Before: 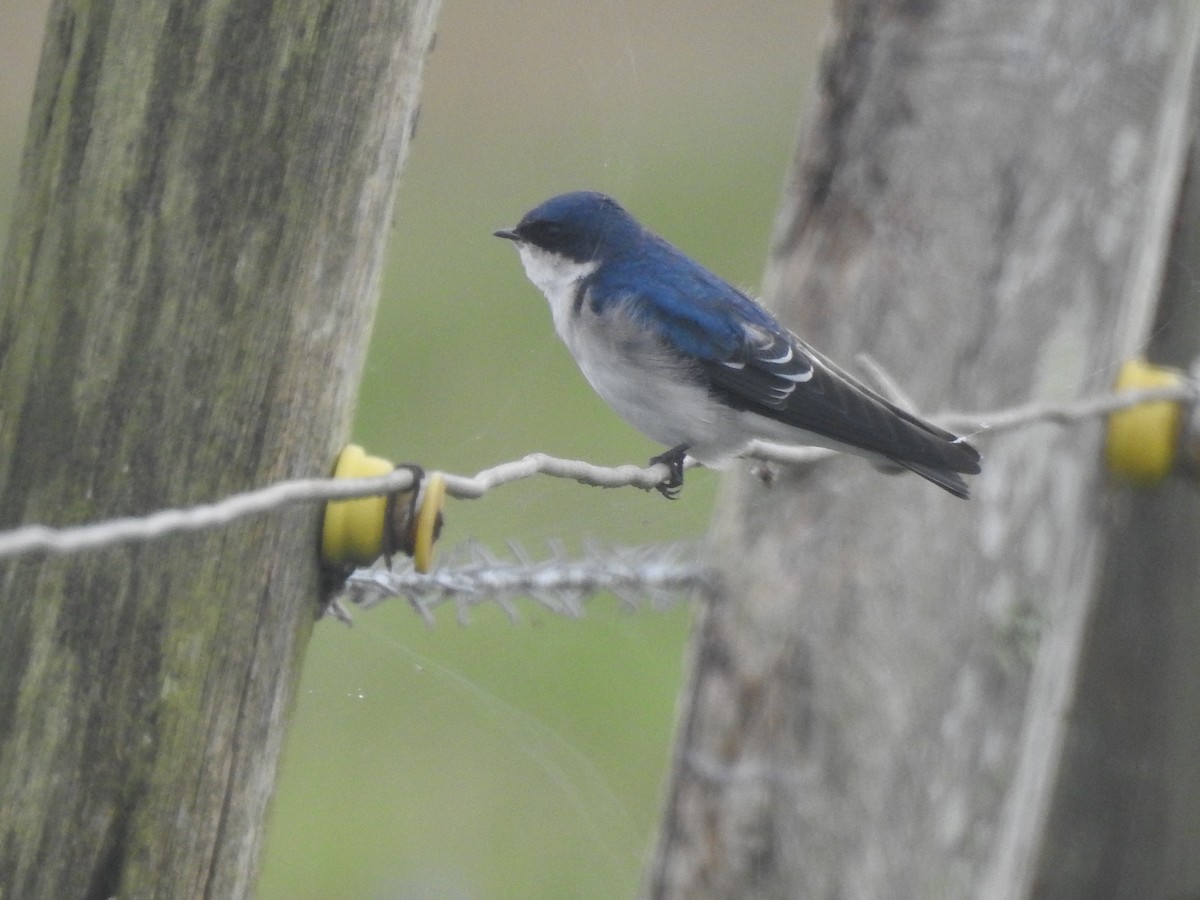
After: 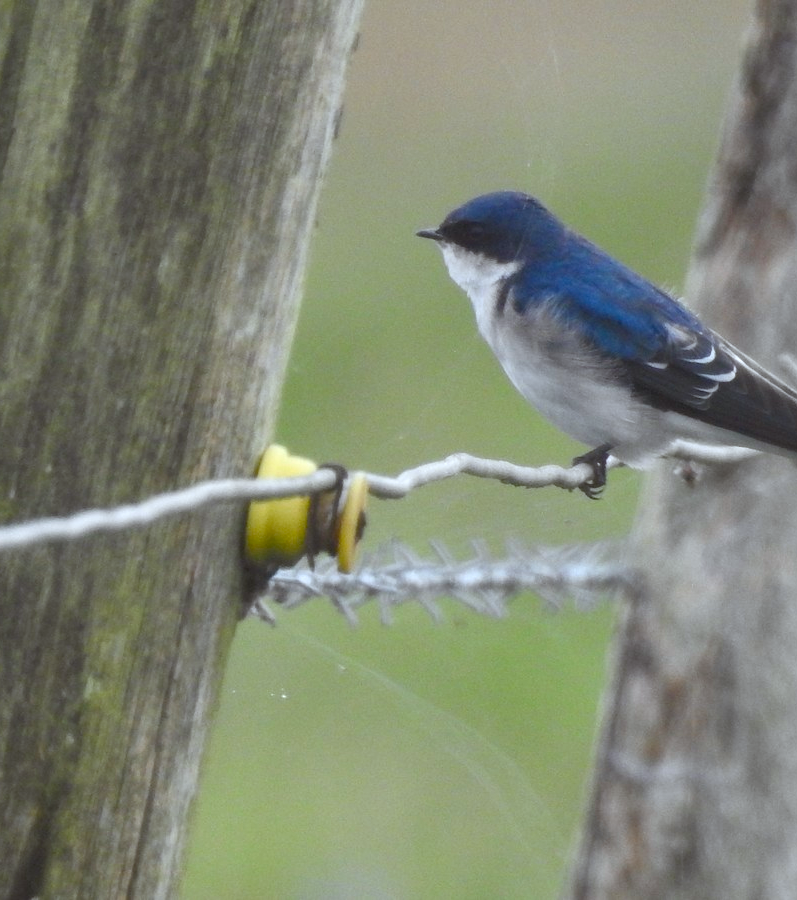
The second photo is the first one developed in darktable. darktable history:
color correction: highlights a* -3.05, highlights b* -6.99, shadows a* 3, shadows b* 5.3
crop and rotate: left 6.473%, right 27.034%
color balance rgb: global offset › luminance -0.508%, perceptual saturation grading › global saturation 35.109%, perceptual saturation grading › highlights -29.938%, perceptual saturation grading › shadows 35.233%, perceptual brilliance grading › global brilliance 15.291%, perceptual brilliance grading › shadows -35.189%, contrast -9.695%
